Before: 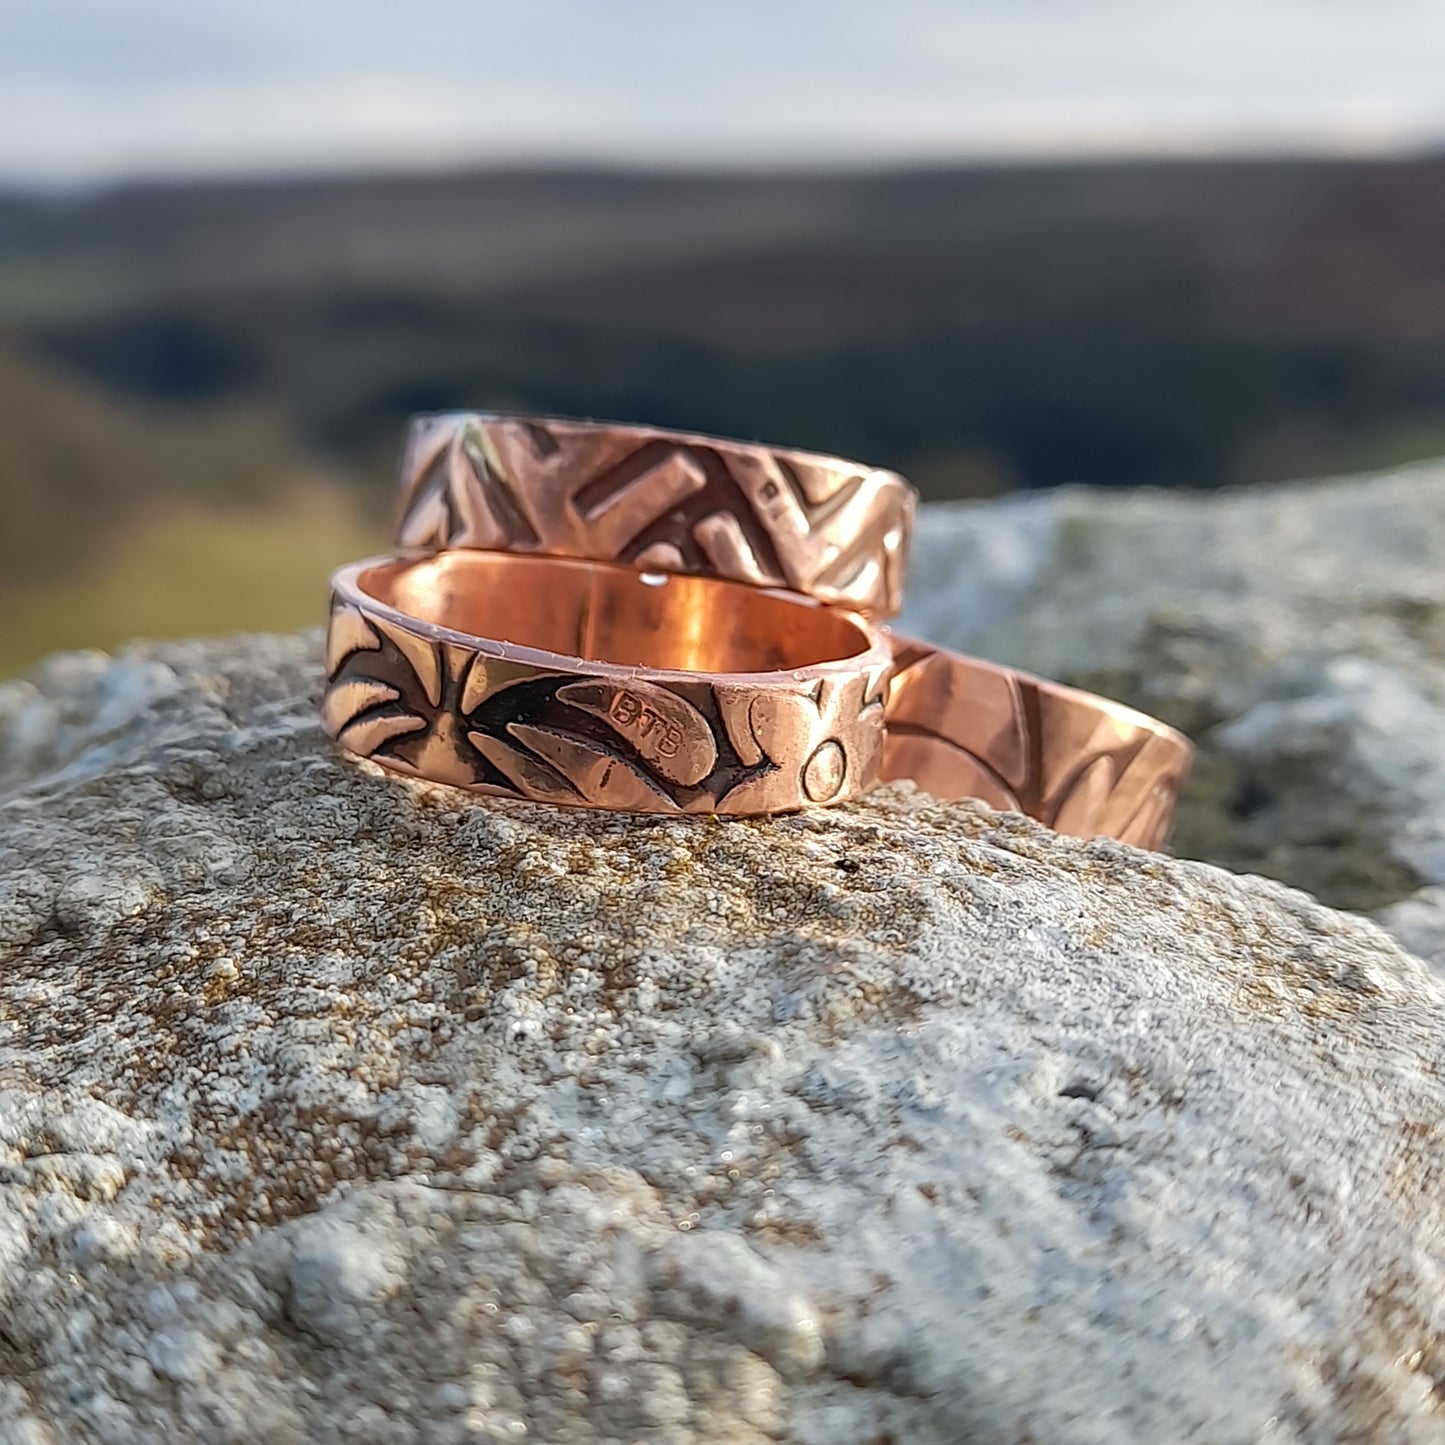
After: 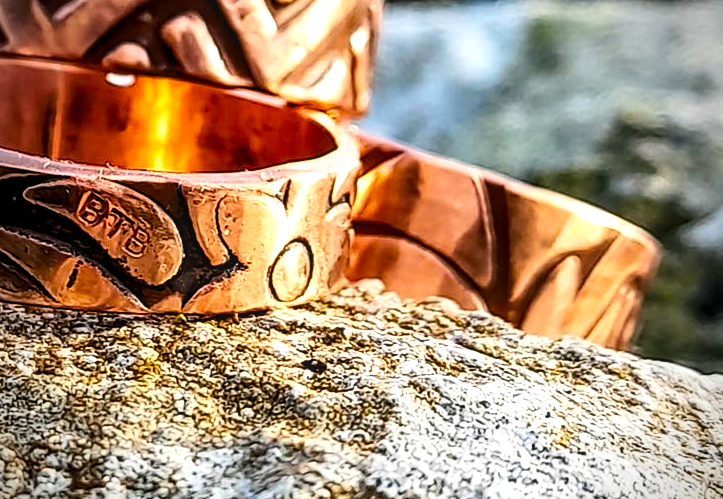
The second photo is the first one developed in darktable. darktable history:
exposure: exposure 0.134 EV, compensate highlight preservation false
color balance rgb: shadows lift › chroma 2.056%, shadows lift › hue 135.55°, perceptual saturation grading › global saturation 36.477%, perceptual saturation grading › shadows 35.634%, perceptual brilliance grading › highlights 7.699%, perceptual brilliance grading › mid-tones 4.422%, perceptual brilliance grading › shadows 2.274%, global vibrance 14.321%
levels: black 8.52%, levels [0.031, 0.5, 0.969]
contrast brightness saturation: contrast 0.314, brightness -0.084, saturation 0.168
crop: left 36.904%, top 34.667%, right 13.012%, bottom 30.79%
shadows and highlights: low approximation 0.01, soften with gaussian
local contrast: on, module defaults
vignetting: brightness -0.575
